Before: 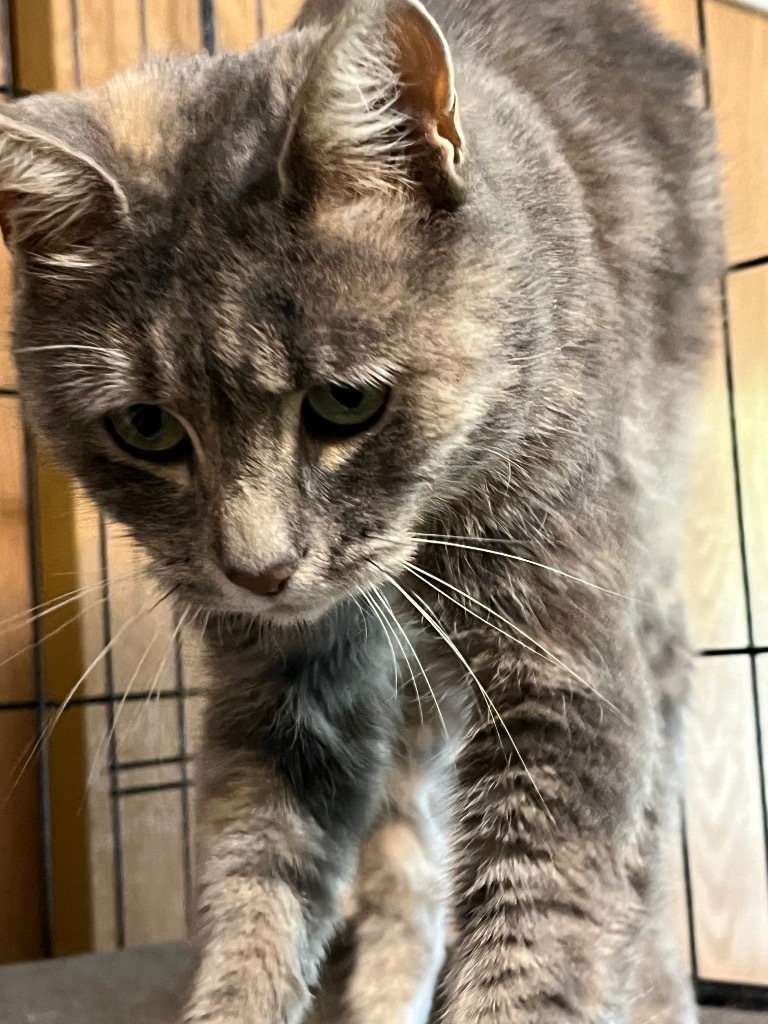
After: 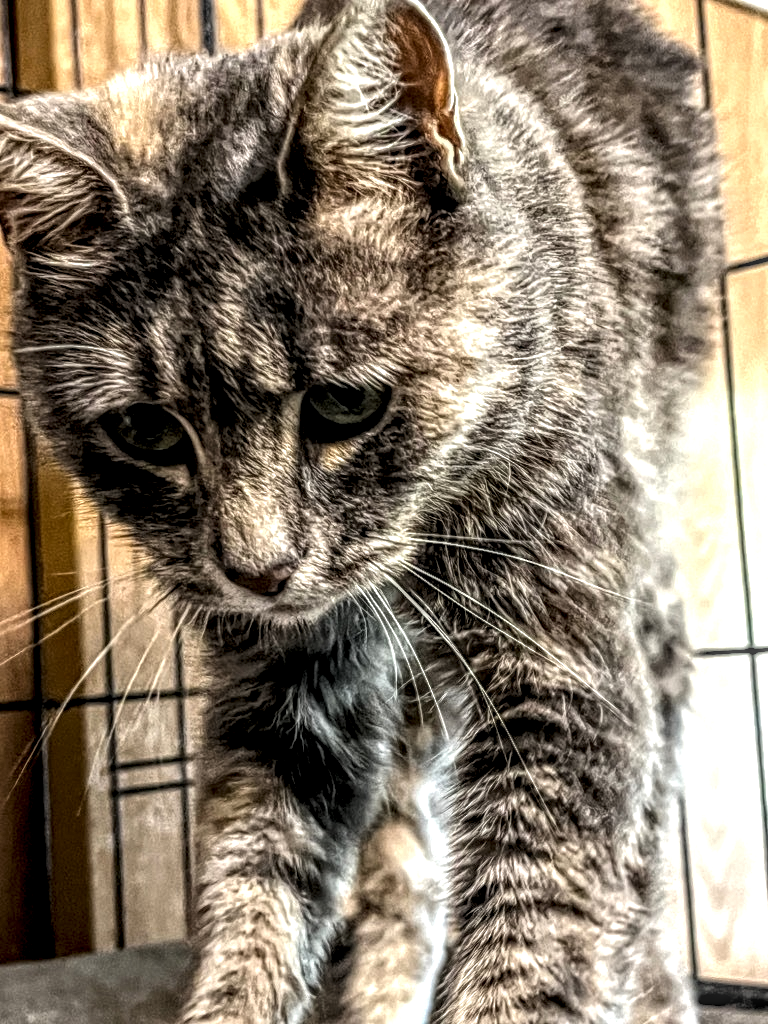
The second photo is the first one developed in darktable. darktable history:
local contrast: highlights 5%, shadows 5%, detail 298%, midtone range 0.298
levels: levels [0.062, 0.494, 0.925]
